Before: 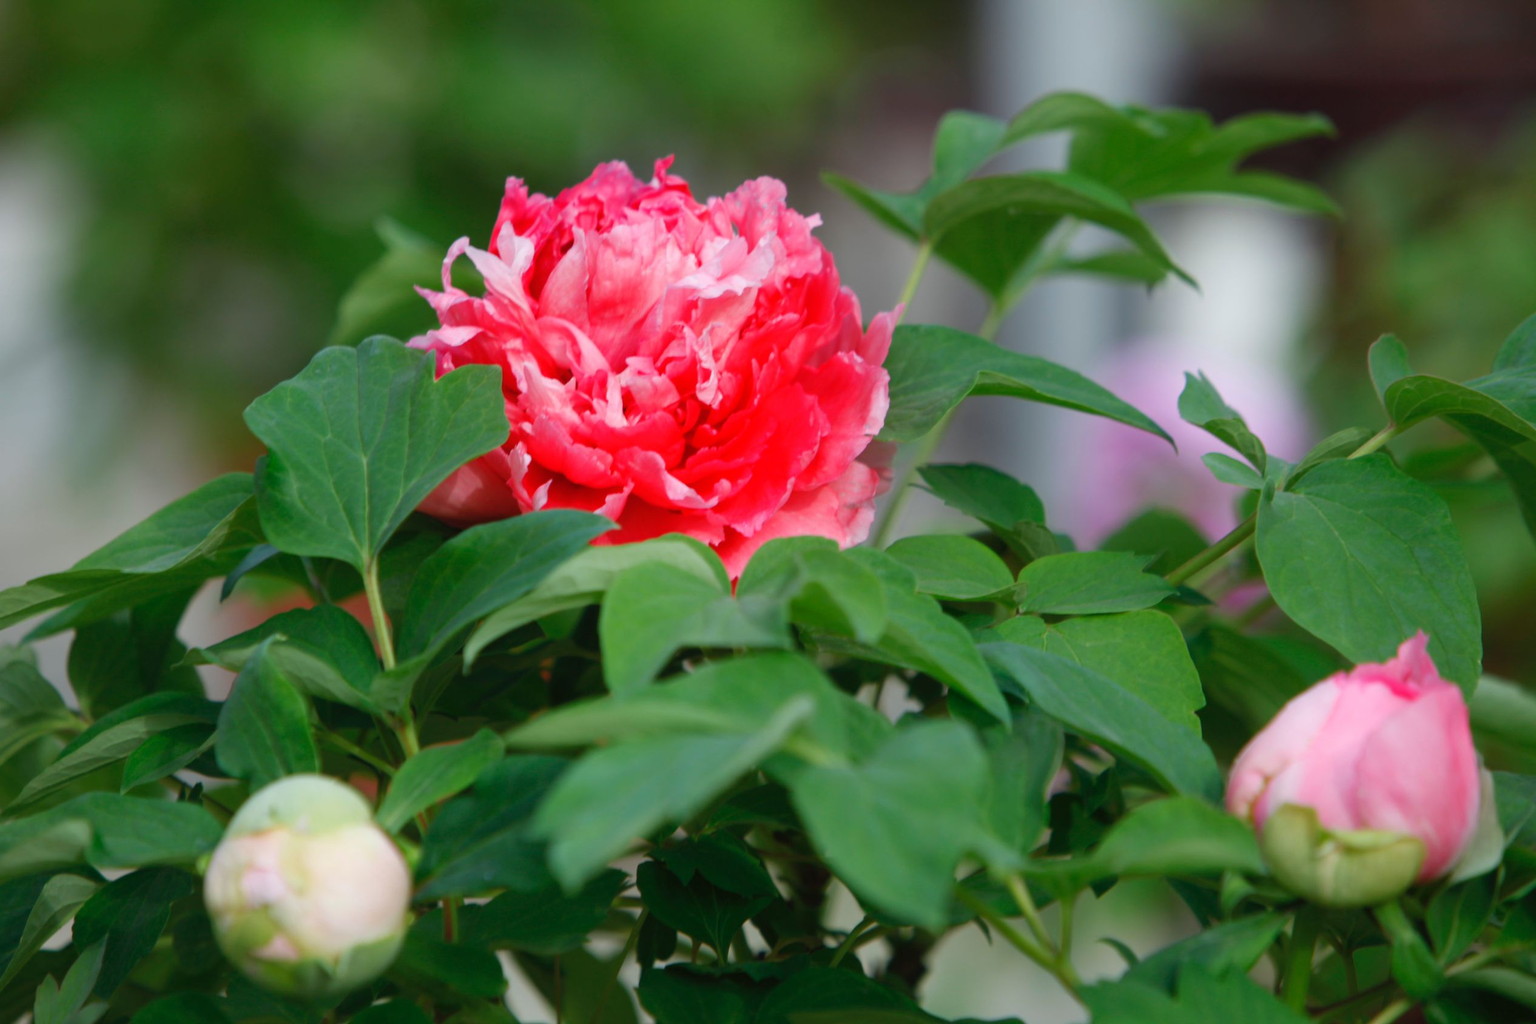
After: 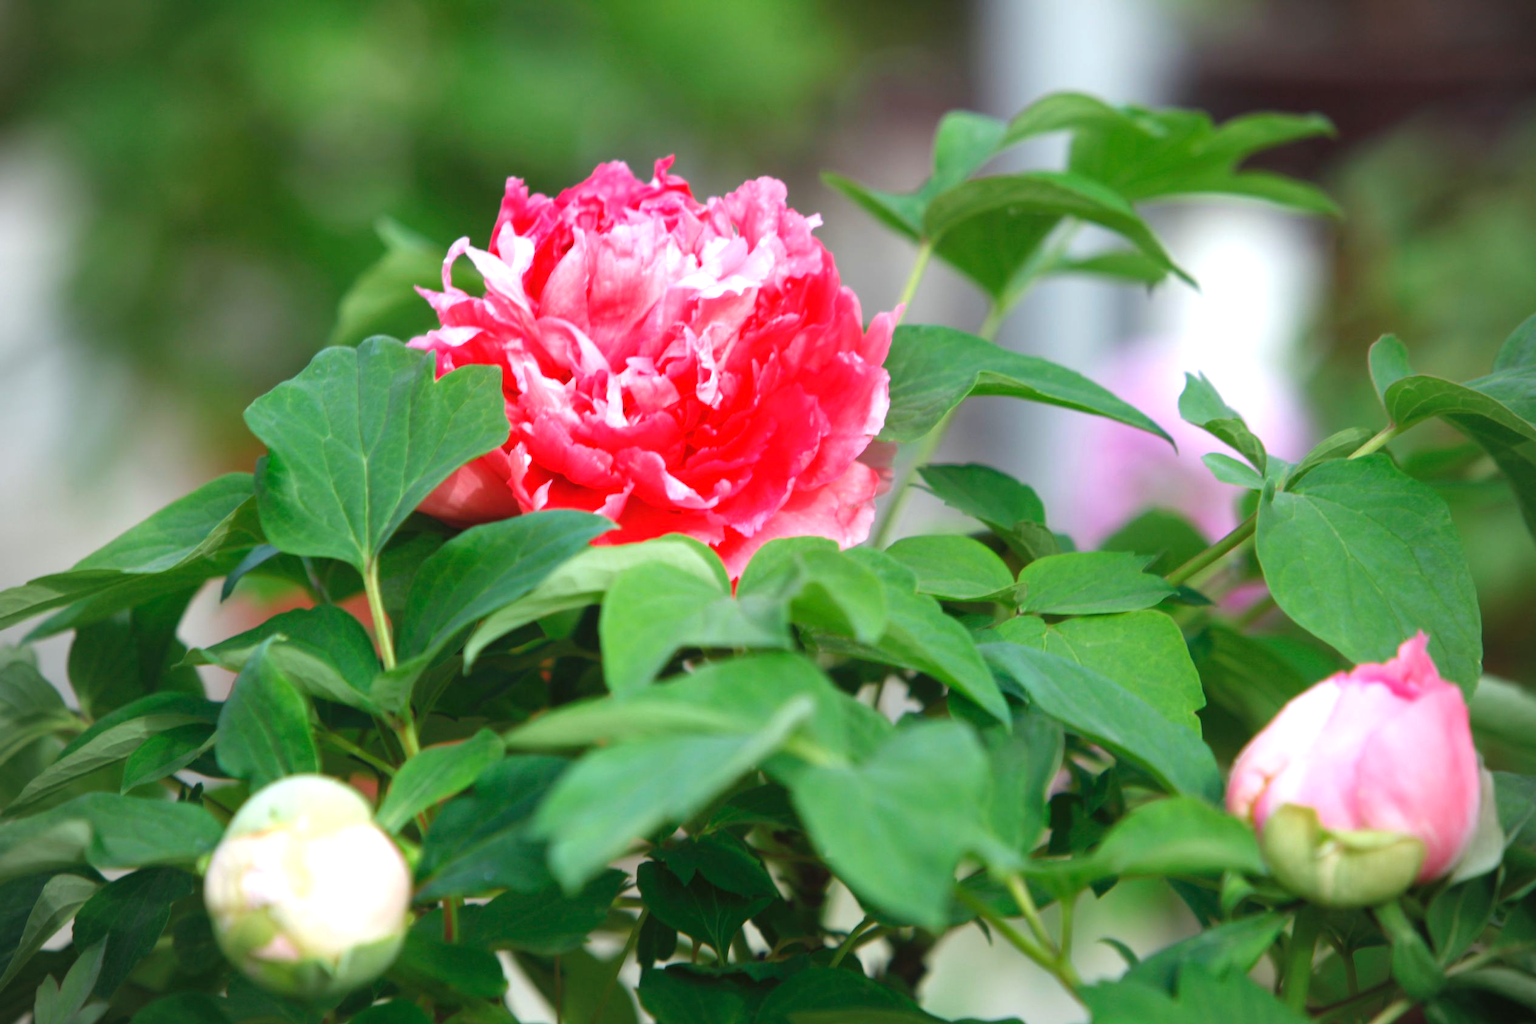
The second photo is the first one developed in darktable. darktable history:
exposure: black level correction 0, exposure 0.9 EV, compensate highlight preservation false
vignetting: fall-off radius 60.92%
